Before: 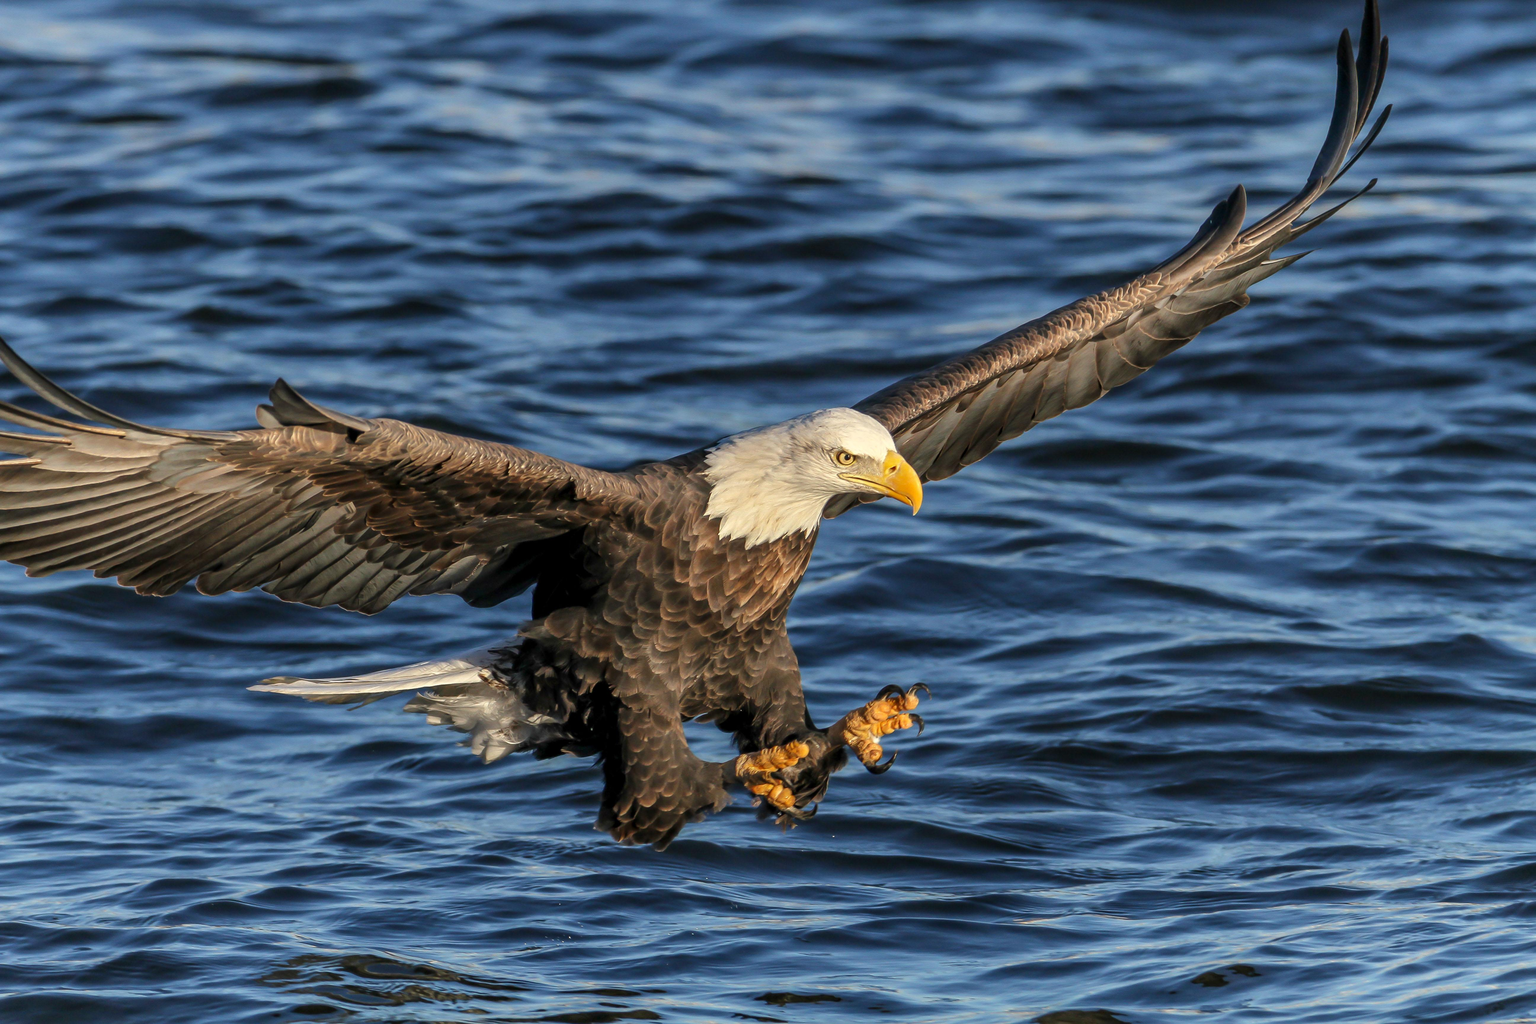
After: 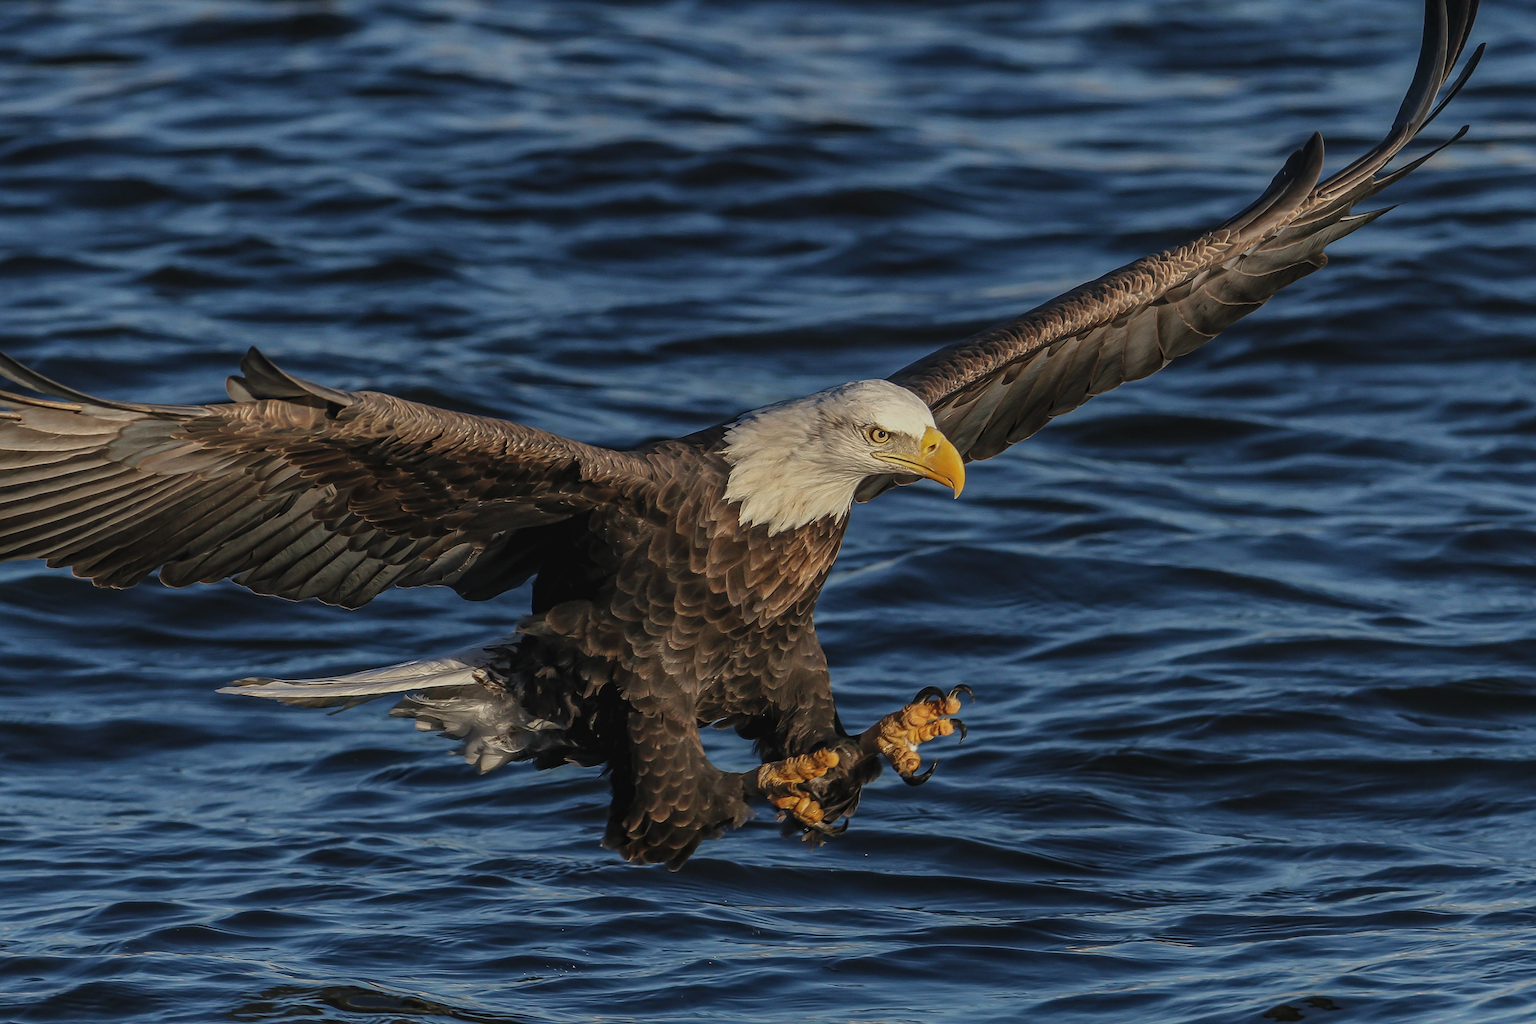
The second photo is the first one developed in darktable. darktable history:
sharpen: on, module defaults
haze removal: compatibility mode true, adaptive false
exposure: black level correction -0.016, exposure -1.047 EV, compensate exposure bias true, compensate highlight preservation false
local contrast: detail 130%
crop: left 3.416%, top 6.432%, right 6.372%, bottom 3.307%
